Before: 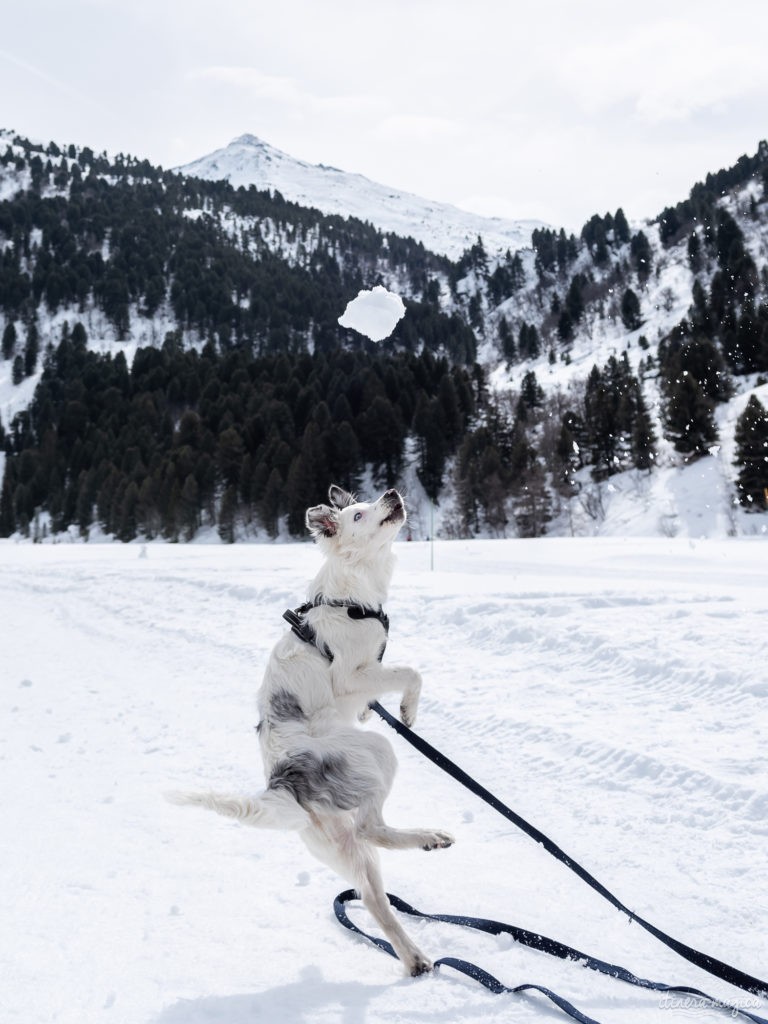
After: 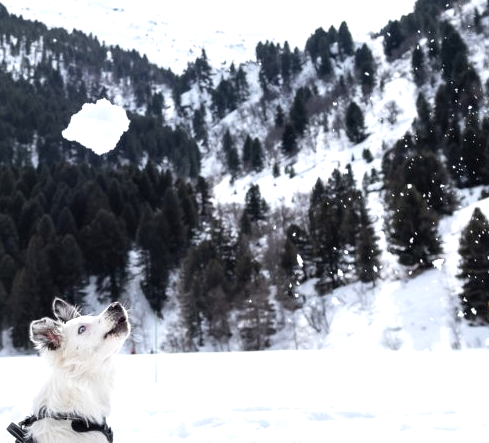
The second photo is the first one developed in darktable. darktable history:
exposure: black level correction 0, exposure 0.5 EV, compensate exposure bias true, compensate highlight preservation false
white balance: emerald 1
crop: left 36.005%, top 18.293%, right 0.31%, bottom 38.444%
